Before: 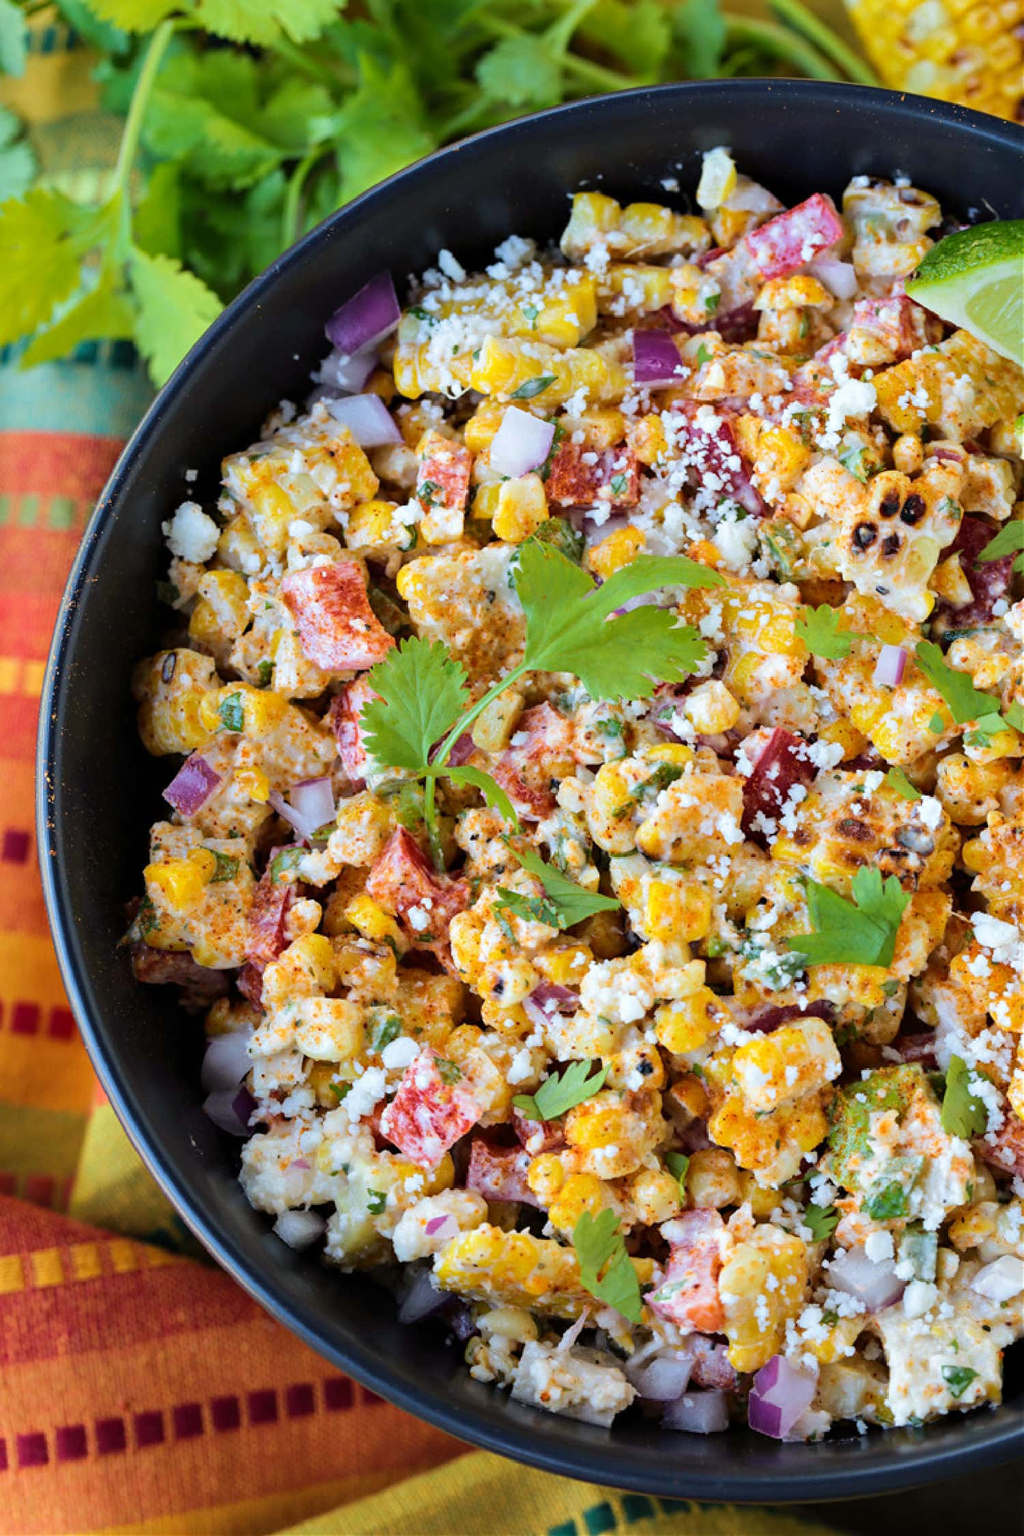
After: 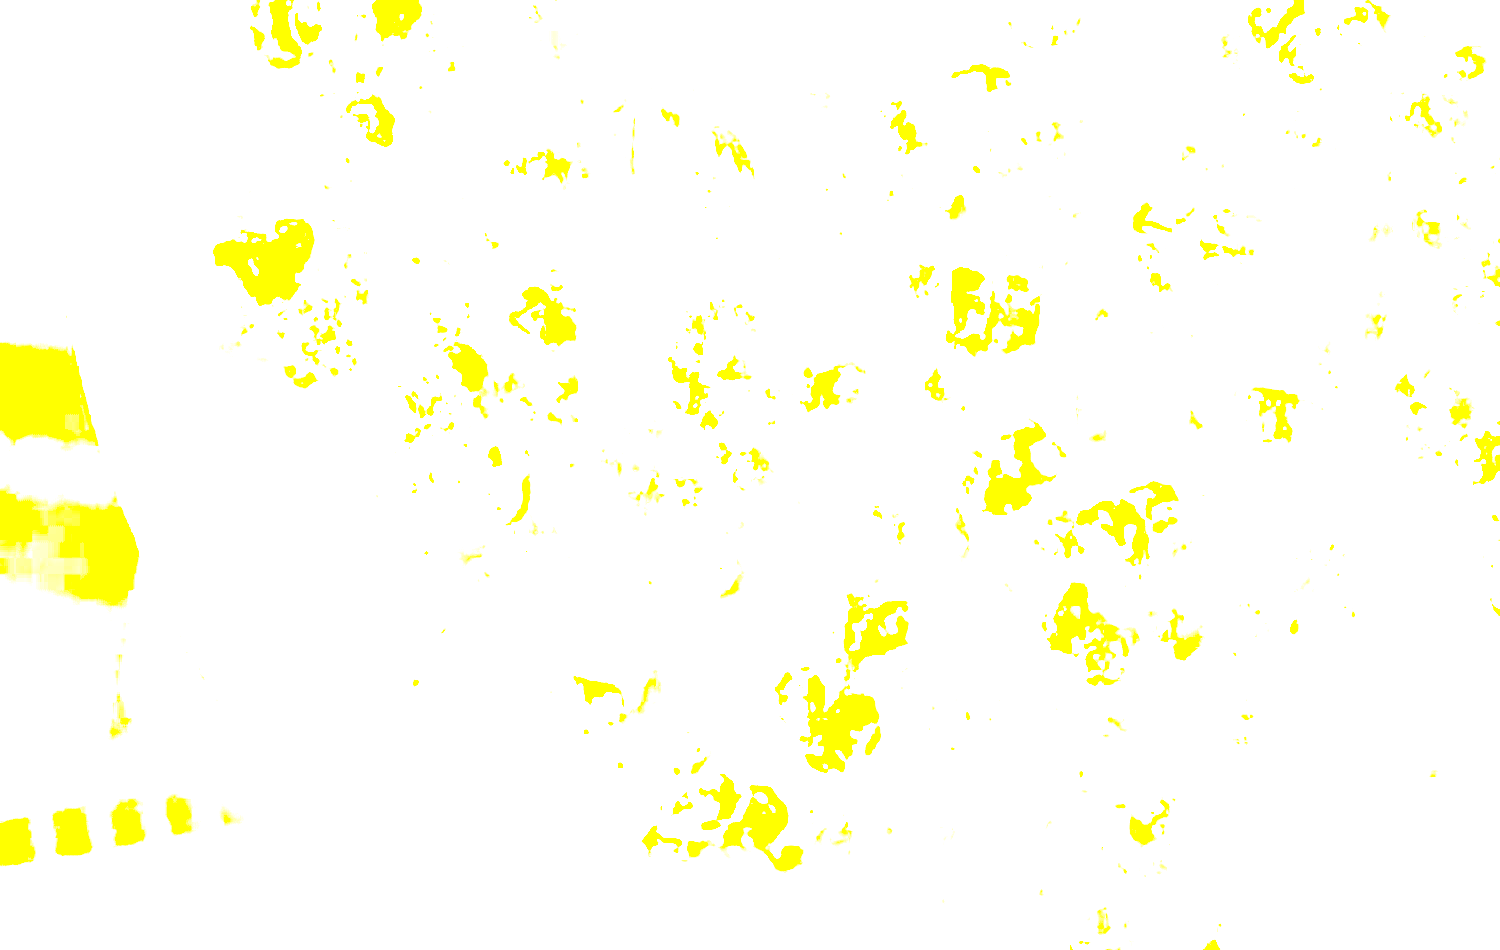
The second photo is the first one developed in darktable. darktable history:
exposure: exposure 7.985 EV, compensate highlight preservation false
local contrast: on, module defaults
crop: top 45.609%, bottom 12.186%
